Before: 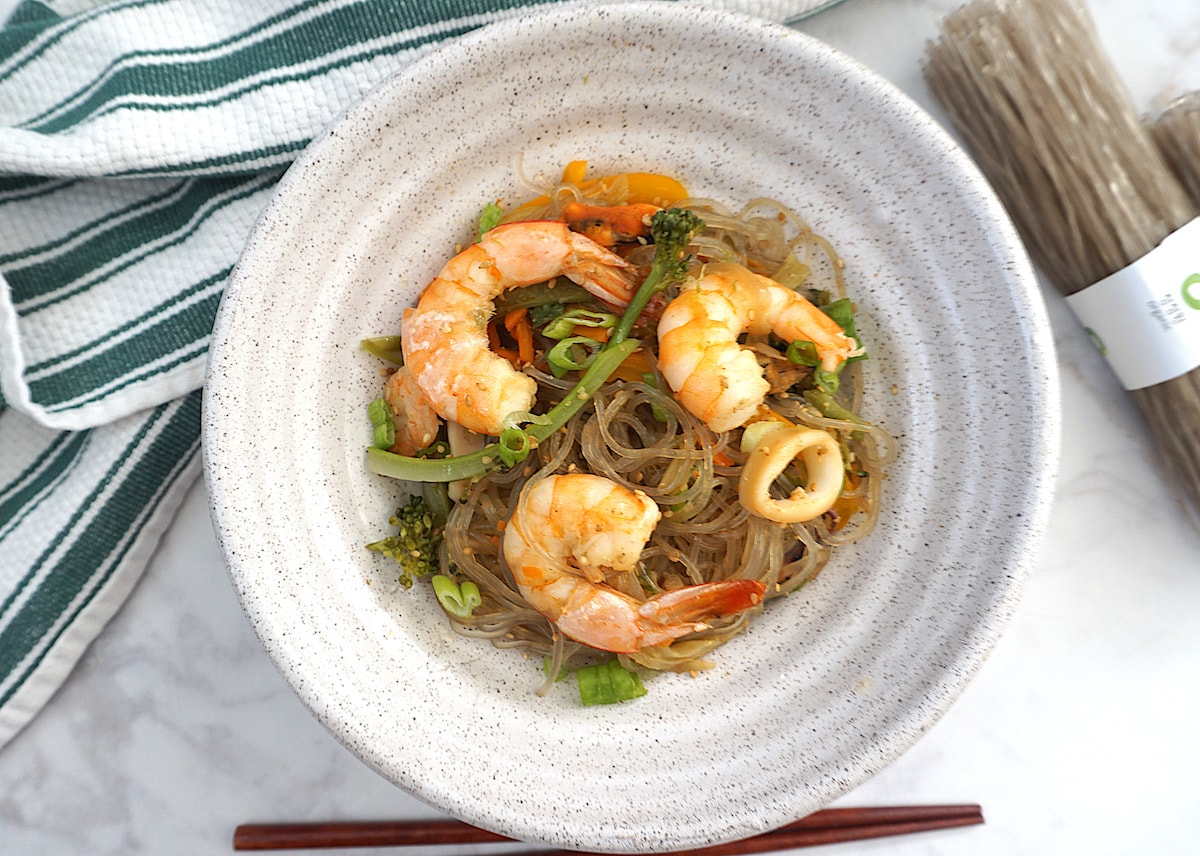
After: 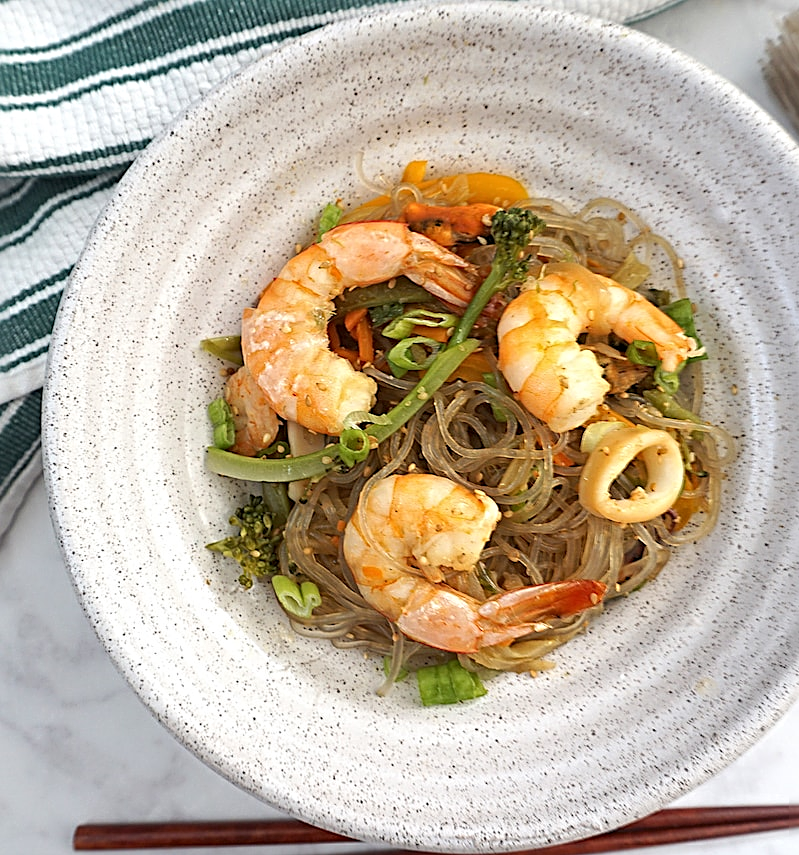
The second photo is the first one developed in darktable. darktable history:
crop and rotate: left 13.409%, right 19.924%
sharpen: radius 4
